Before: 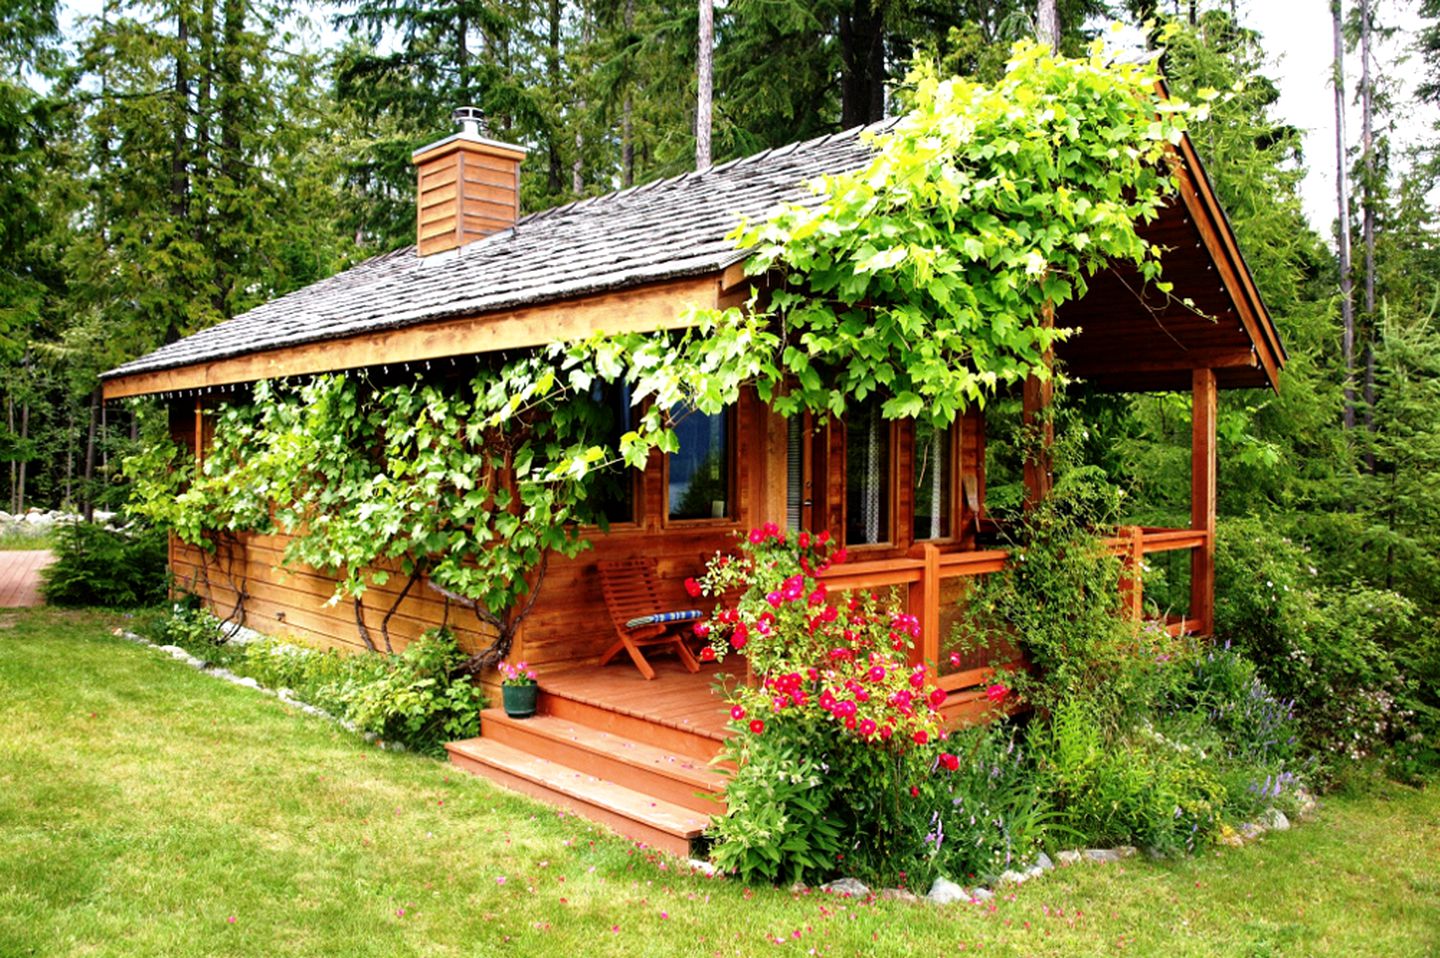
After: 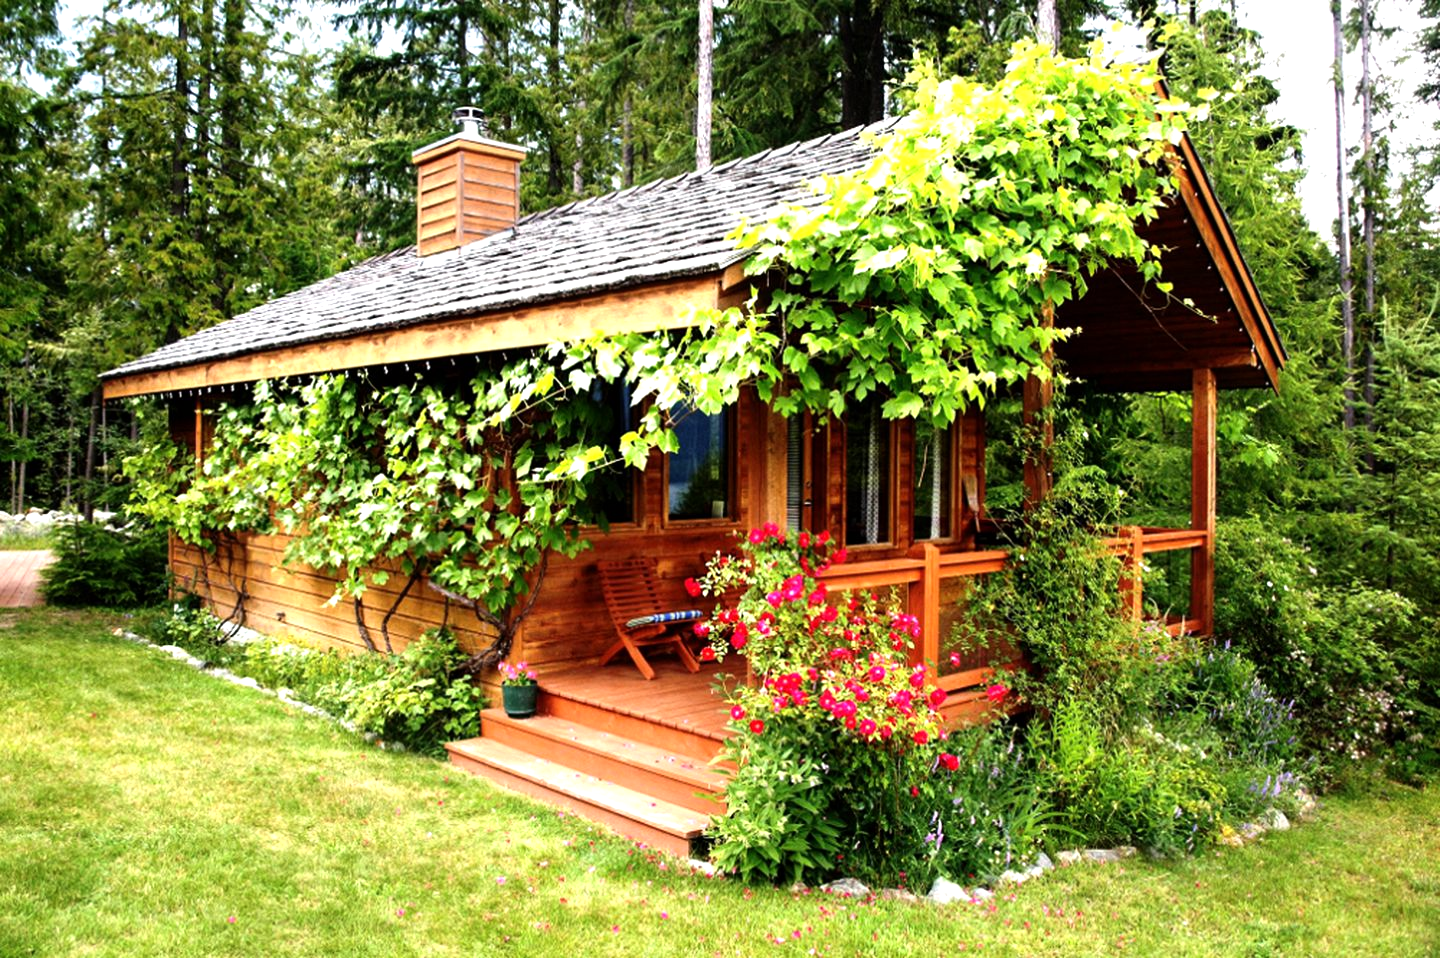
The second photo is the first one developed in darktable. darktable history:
tone equalizer: -8 EV -0.435 EV, -7 EV -0.368 EV, -6 EV -0.335 EV, -5 EV -0.19 EV, -3 EV 0.195 EV, -2 EV 0.354 EV, -1 EV 0.399 EV, +0 EV 0.402 EV, edges refinement/feathering 500, mask exposure compensation -1.57 EV, preserve details no
